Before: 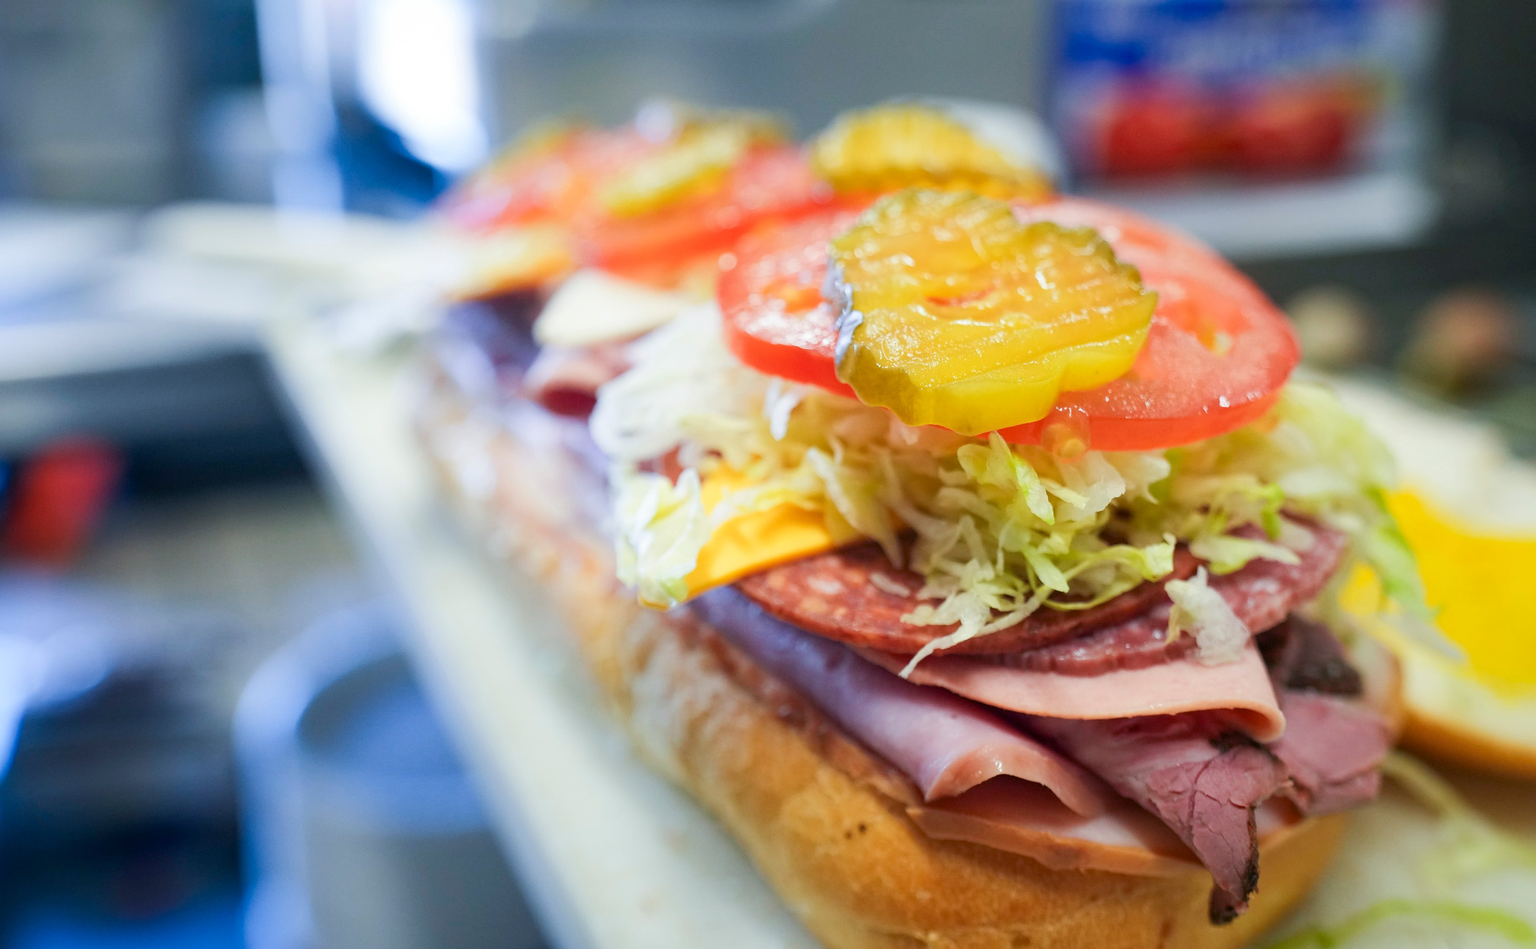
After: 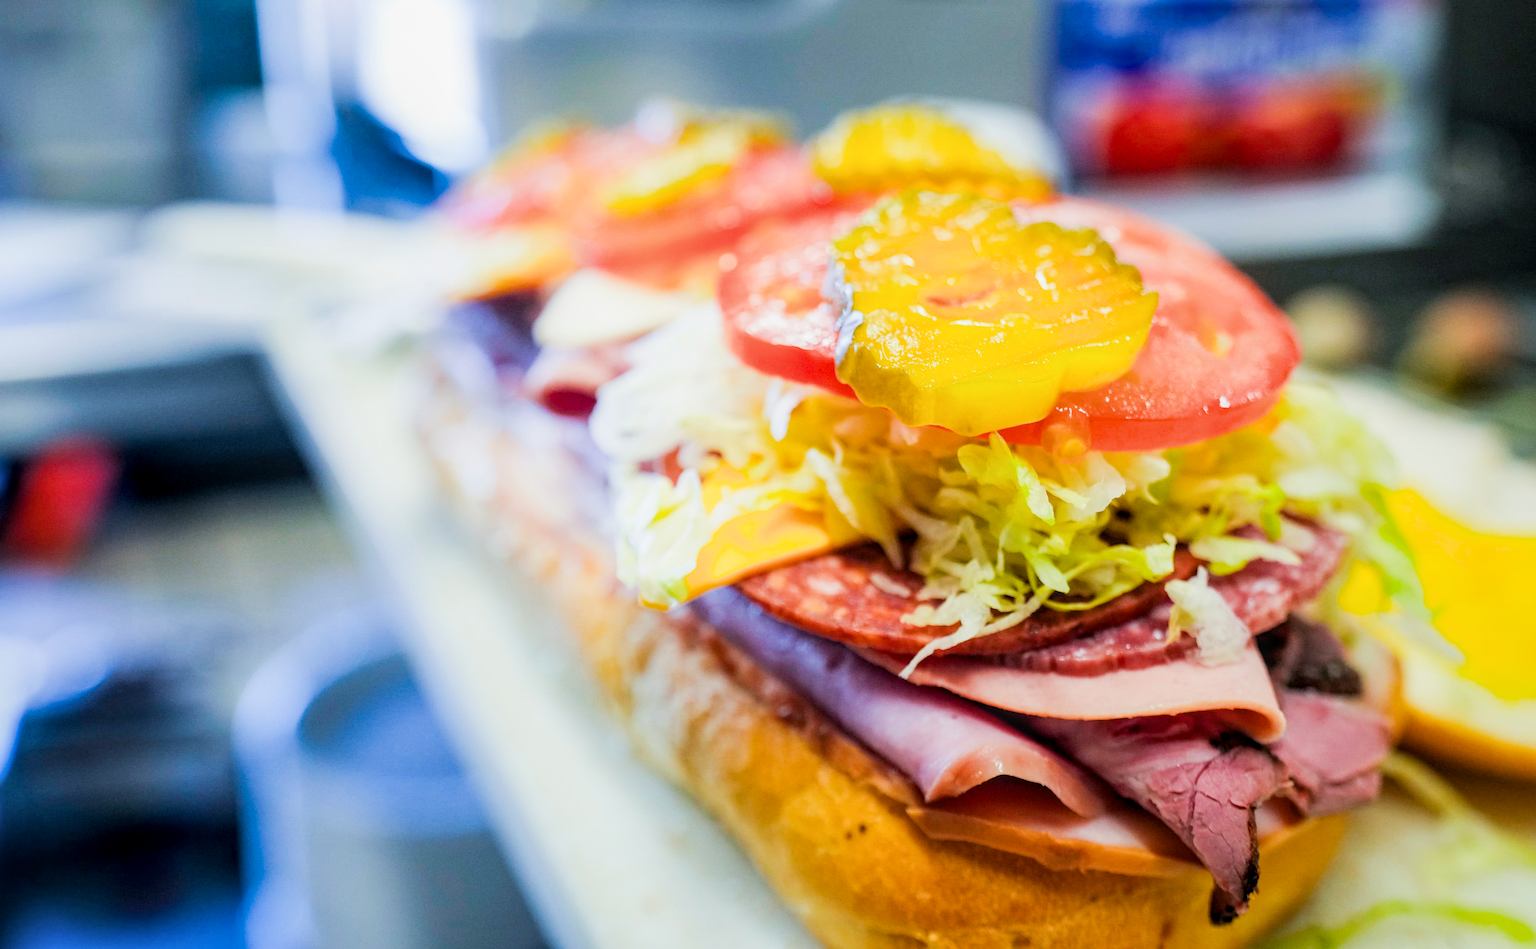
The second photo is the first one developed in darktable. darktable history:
filmic rgb: black relative exposure -5 EV, hardness 2.88, contrast 1.2, highlights saturation mix -30%
exposure: black level correction 0, exposure 0.5 EV, compensate highlight preservation false
color balance rgb: perceptual saturation grading › global saturation 20%, global vibrance 20%
local contrast: on, module defaults
